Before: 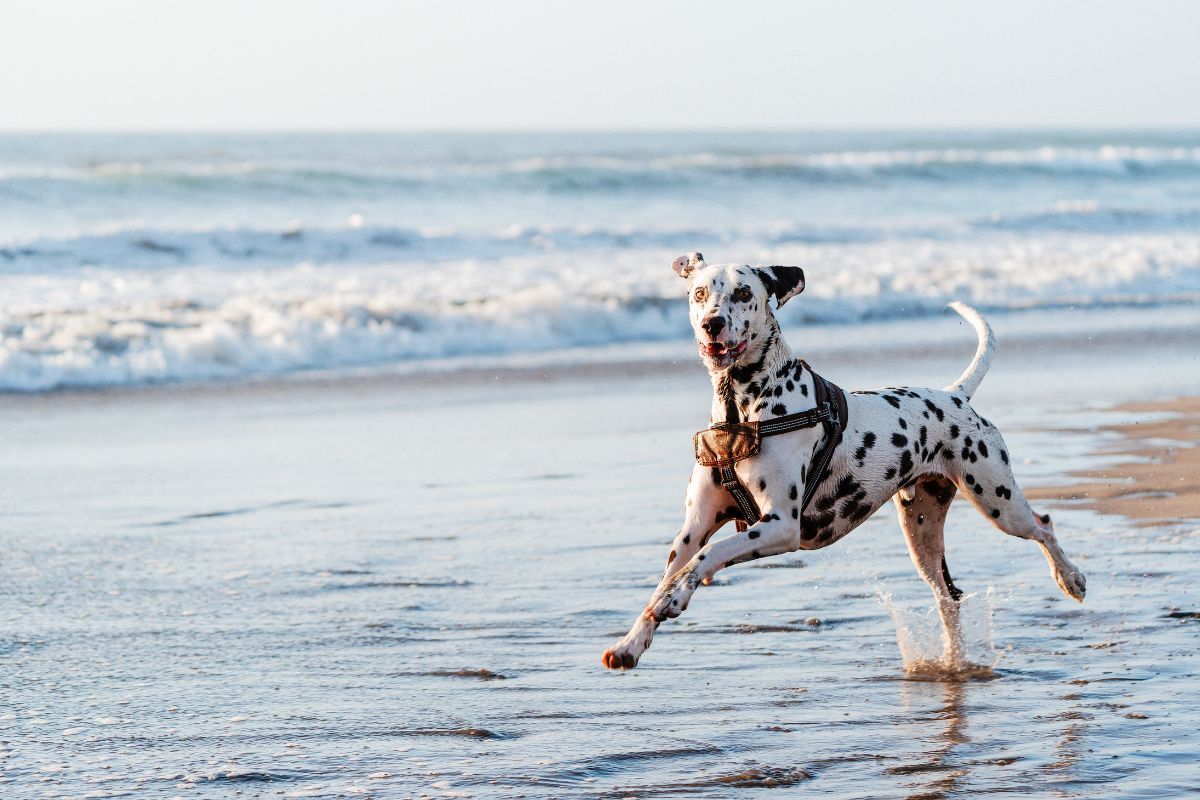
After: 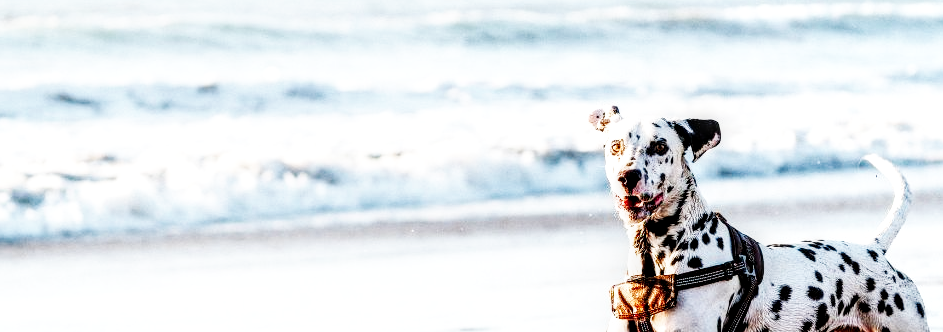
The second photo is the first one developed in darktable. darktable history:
exposure: exposure -0.177 EV, compensate highlight preservation false
crop: left 7.036%, top 18.398%, right 14.379%, bottom 40.043%
base curve: curves: ch0 [(0, 0) (0.007, 0.004) (0.027, 0.03) (0.046, 0.07) (0.207, 0.54) (0.442, 0.872) (0.673, 0.972) (1, 1)], preserve colors none
local contrast: highlights 60%, shadows 60%, detail 160%
